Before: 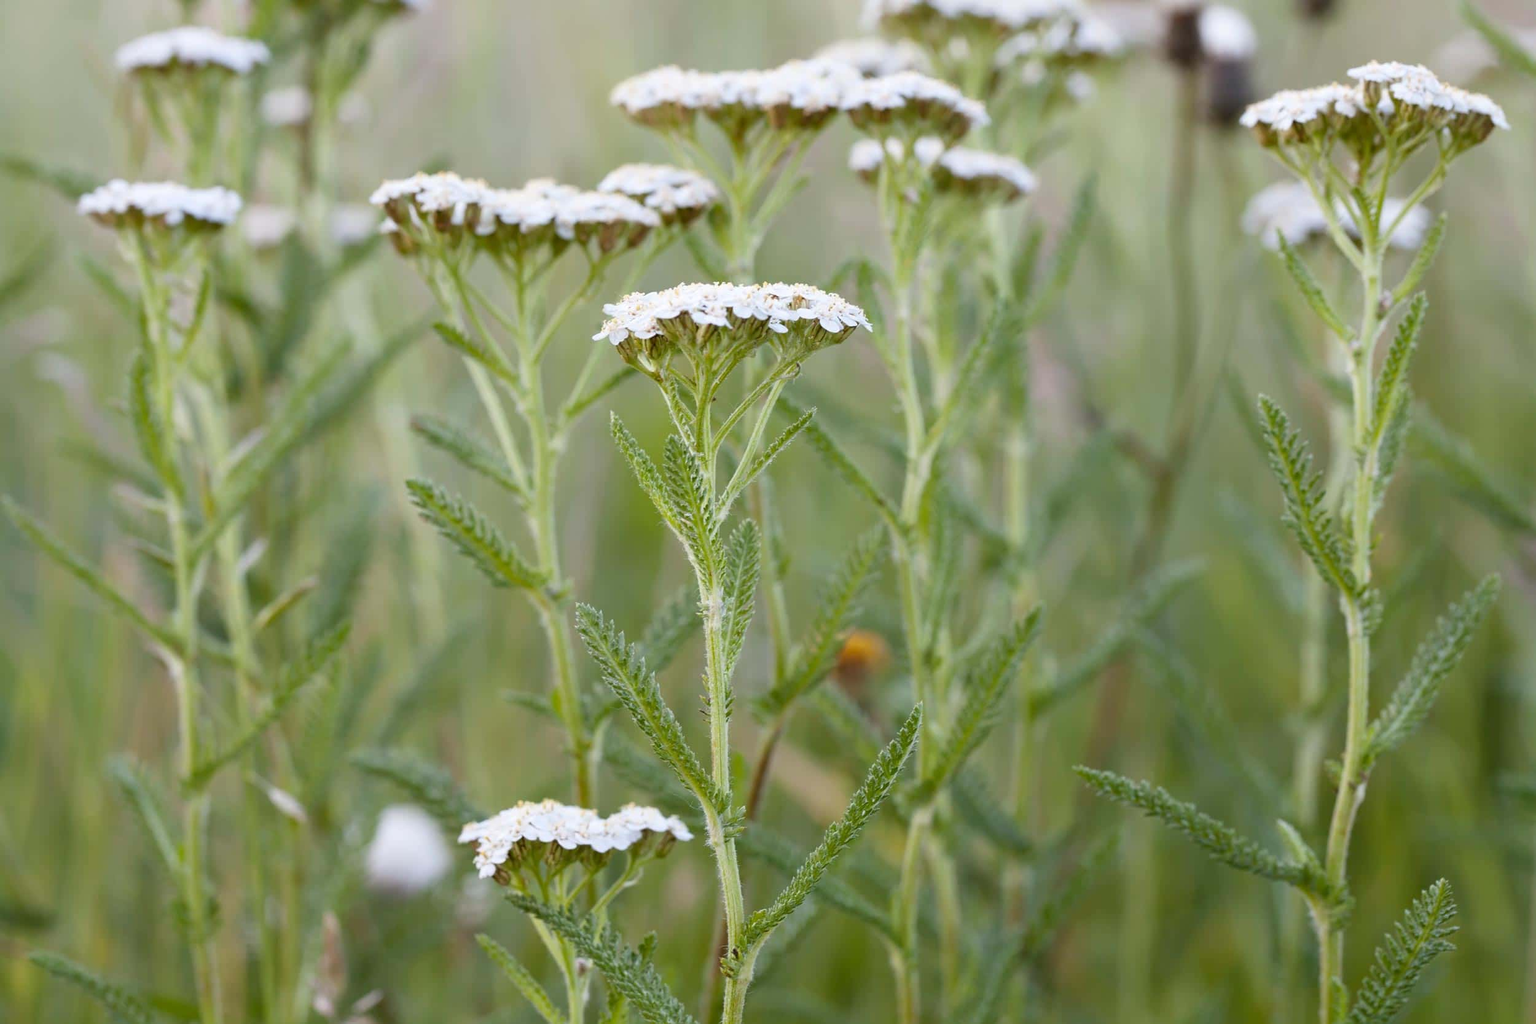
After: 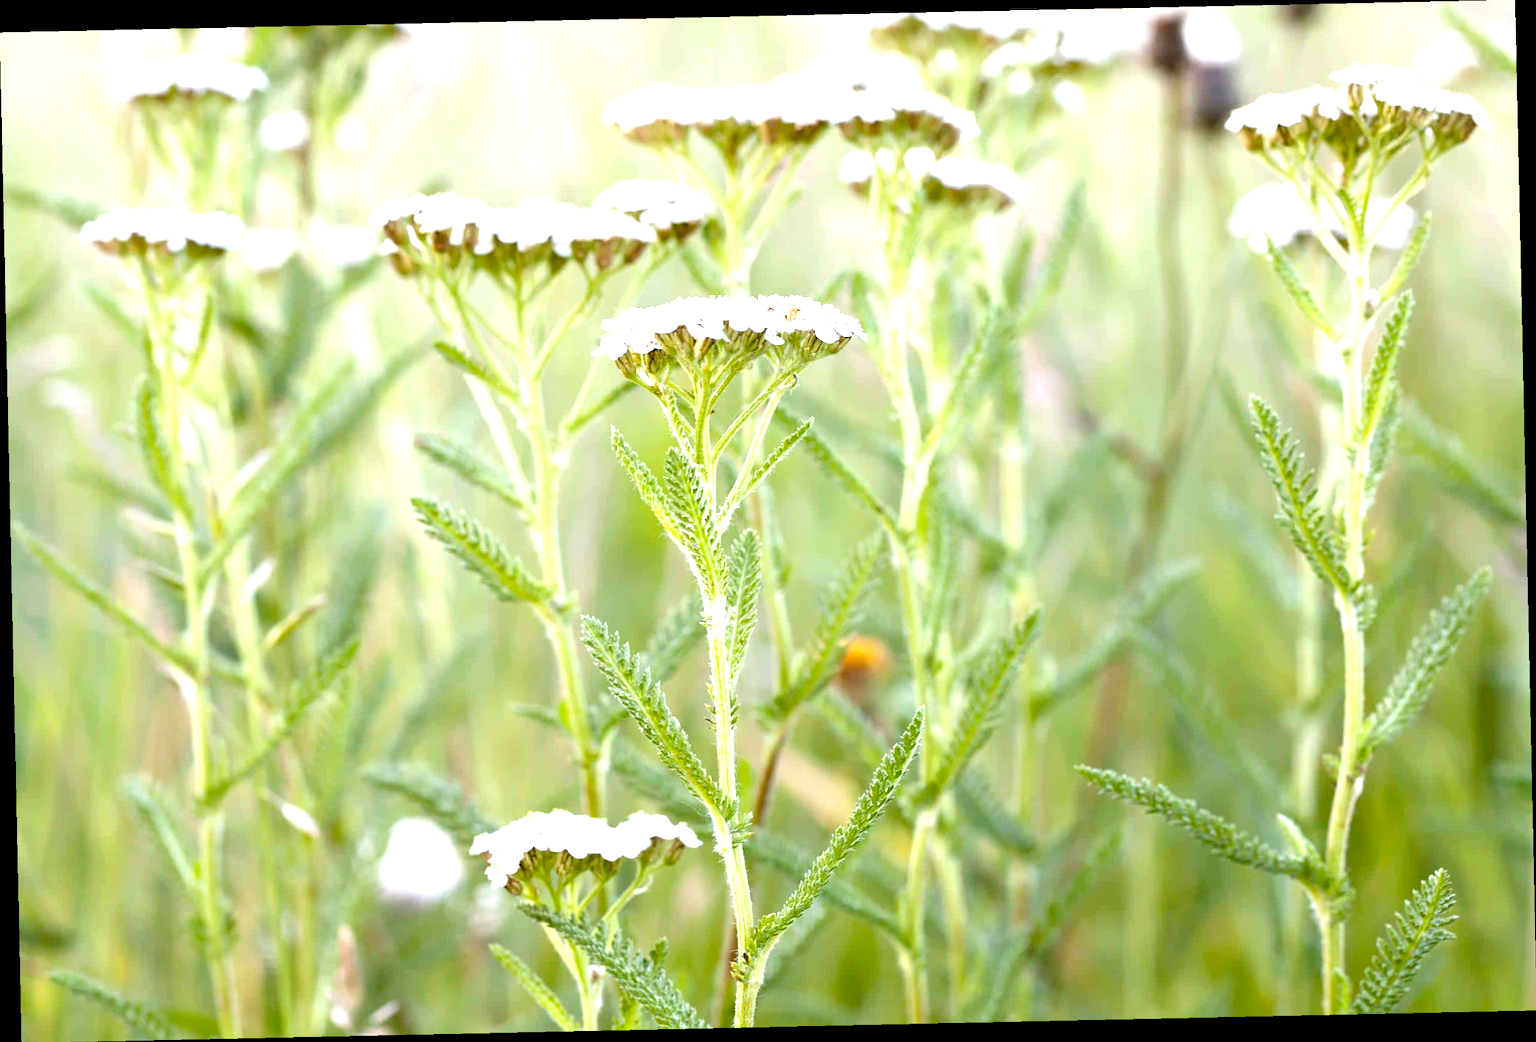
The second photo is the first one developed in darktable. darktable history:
exposure: black level correction 0.009, exposure 1.425 EV, compensate highlight preservation false
rotate and perspective: rotation -1.24°, automatic cropping off
